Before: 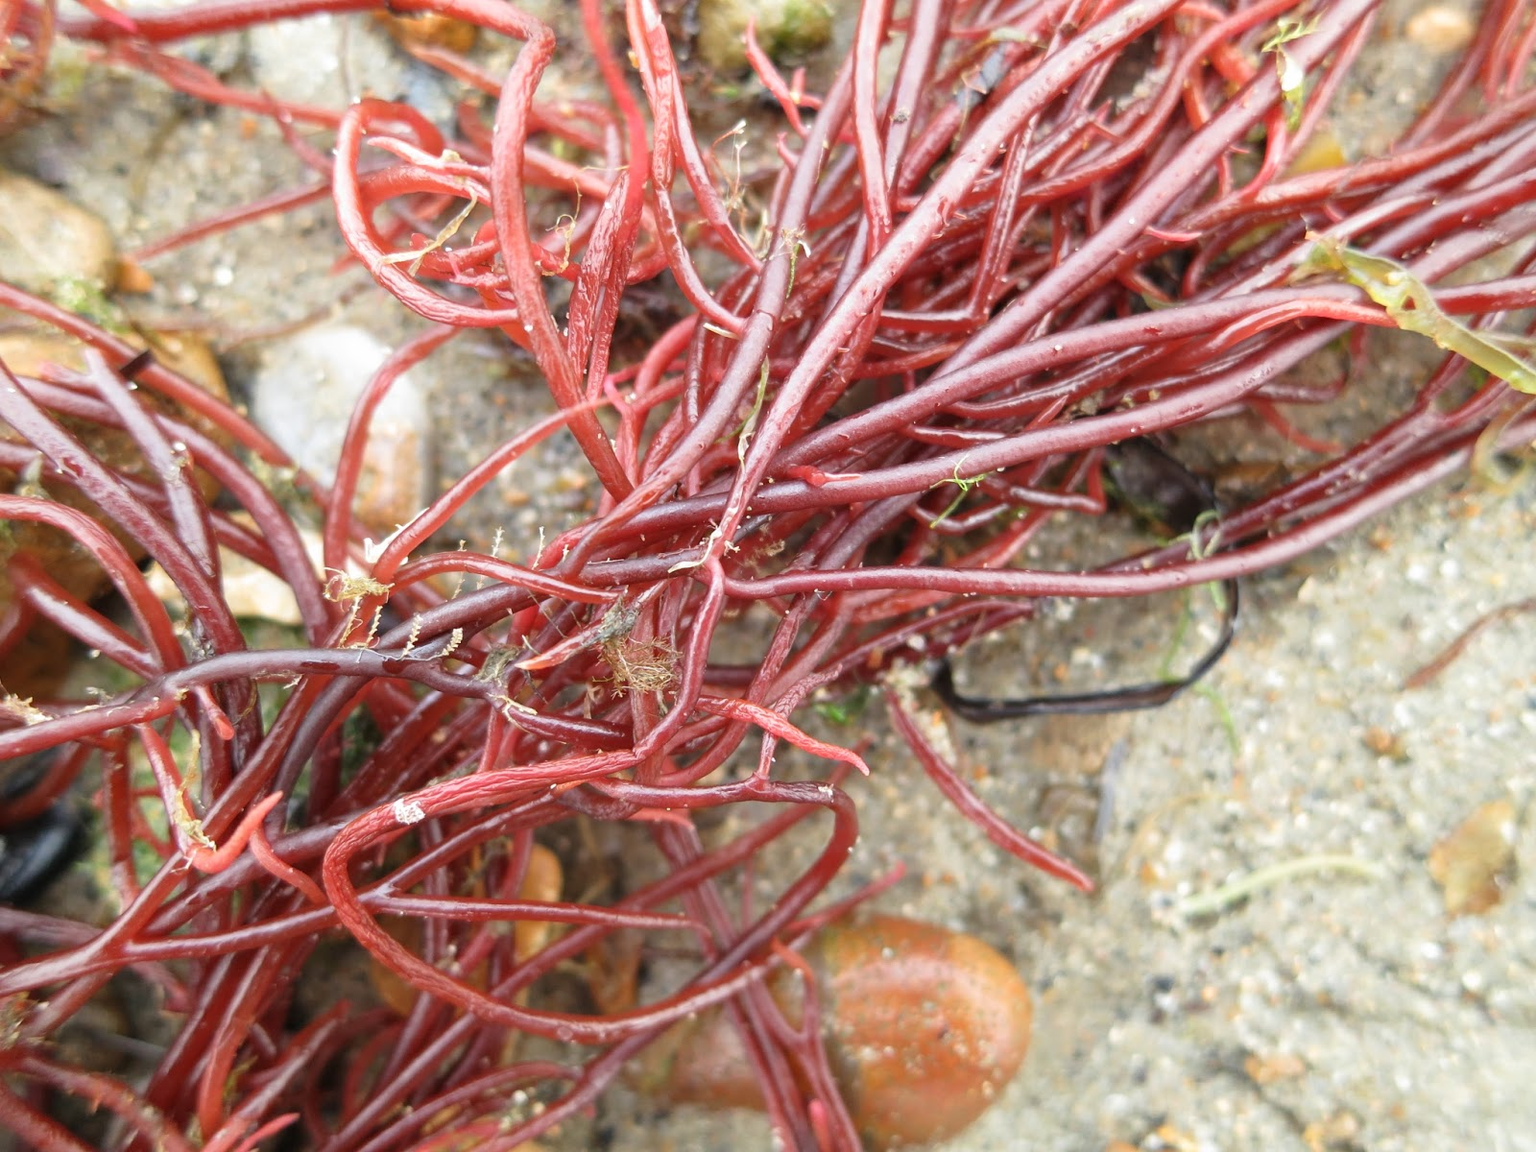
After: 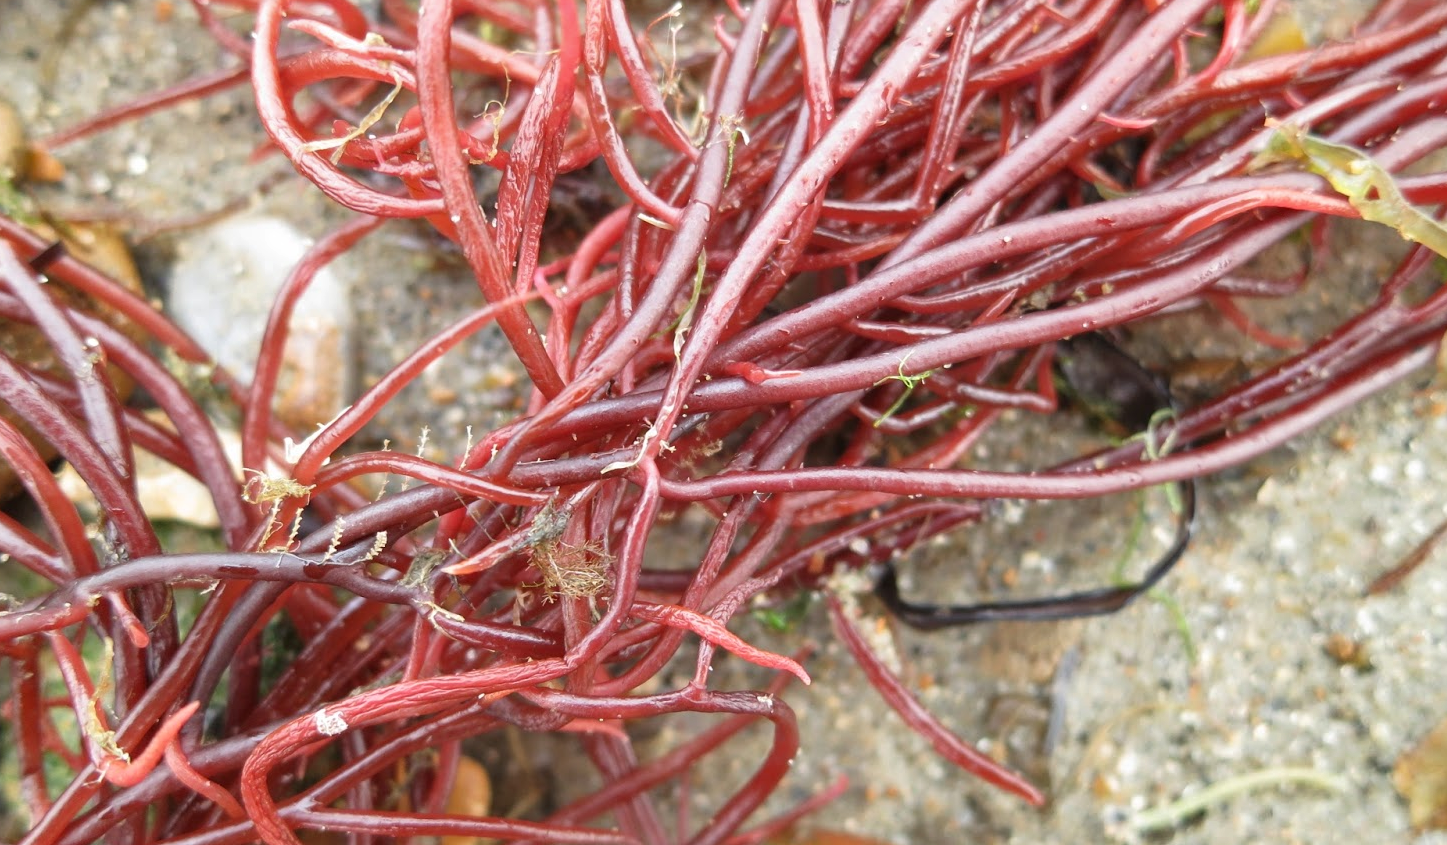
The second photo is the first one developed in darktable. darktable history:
shadows and highlights: shadows 53.03, soften with gaussian
crop: left 5.963%, top 10.275%, right 3.581%, bottom 19.277%
